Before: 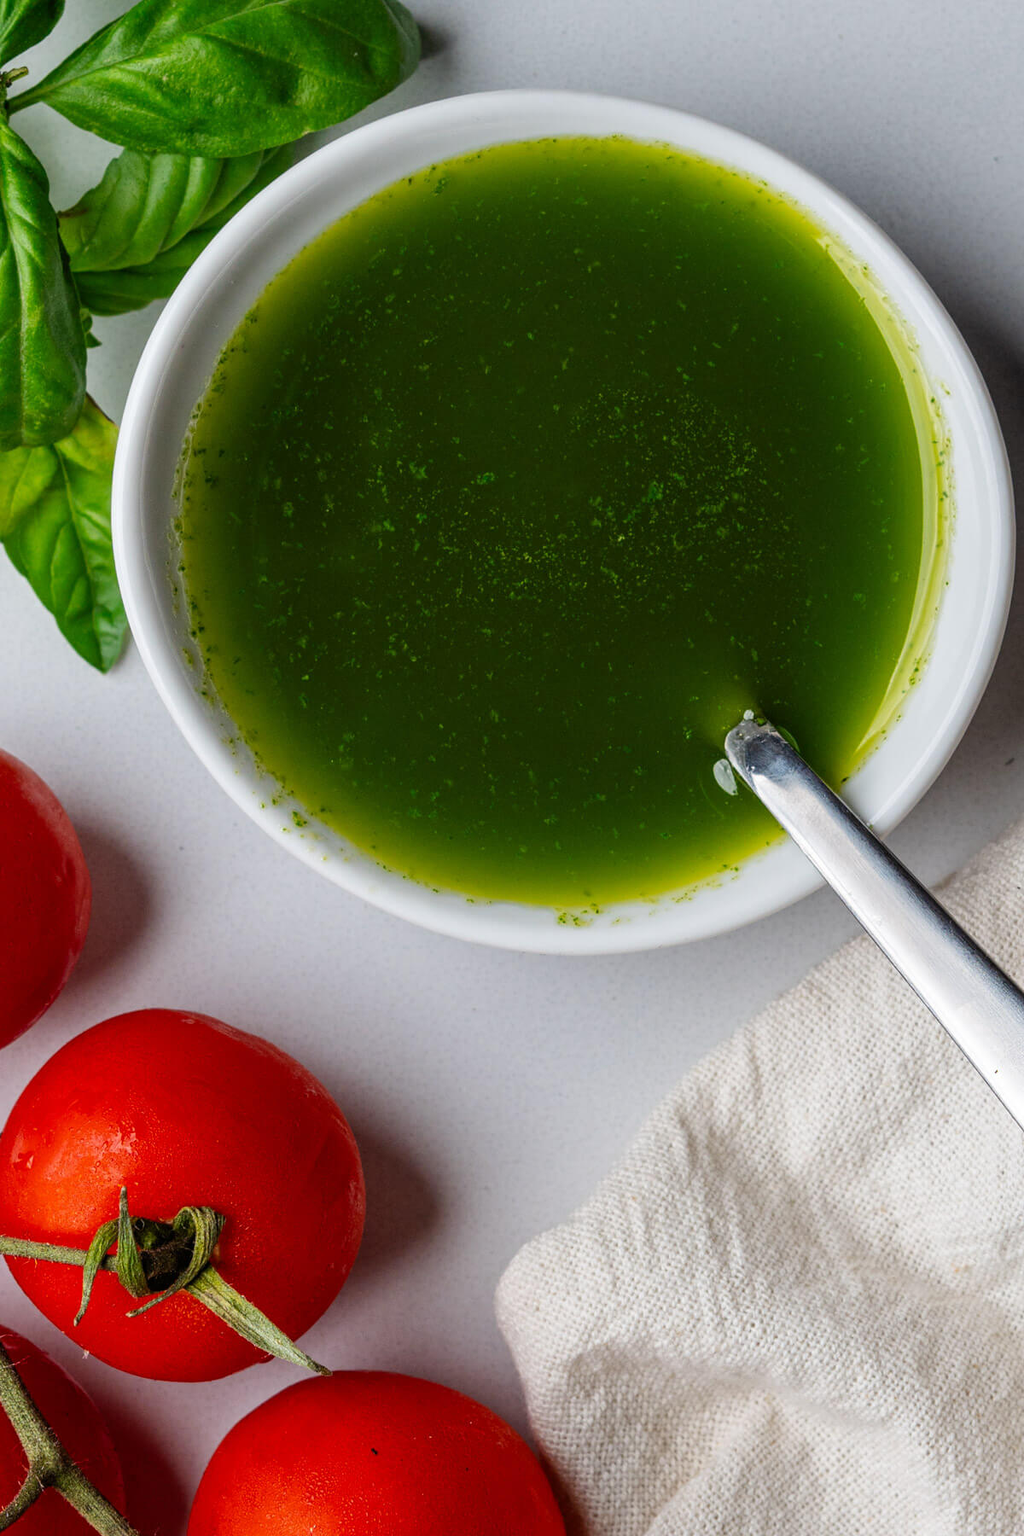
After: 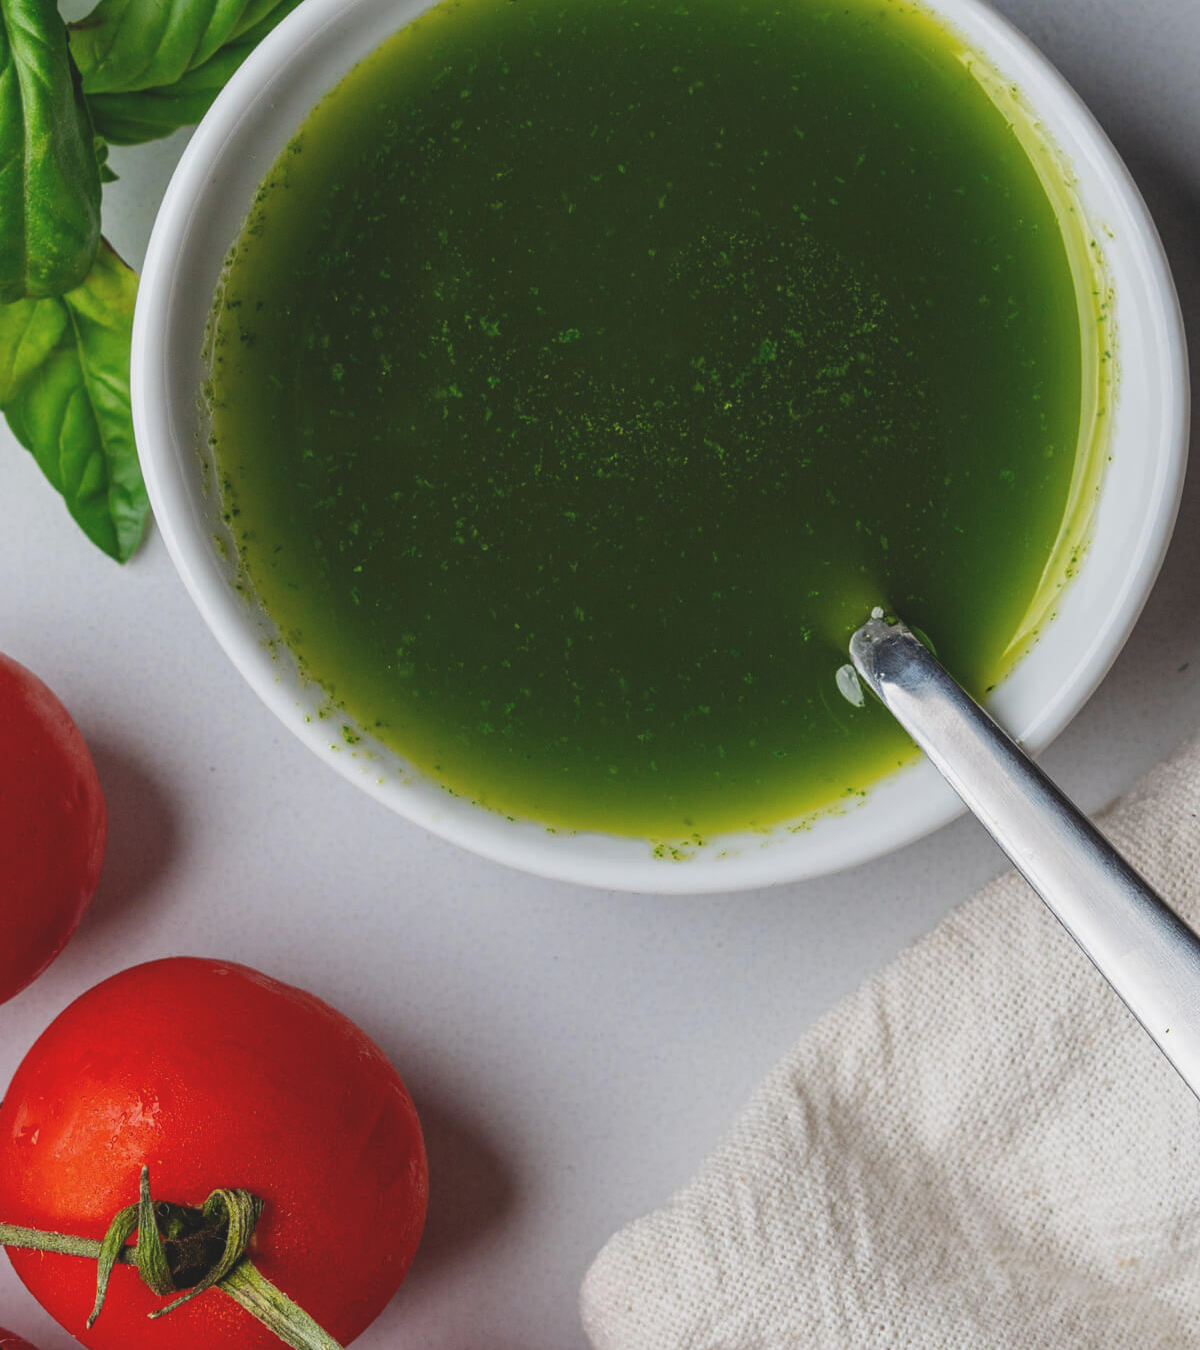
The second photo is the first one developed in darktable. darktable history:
crop and rotate: top 12.5%, bottom 12.5%
exposure: black level correction -0.014, exposure -0.193 EV, compensate highlight preservation false
